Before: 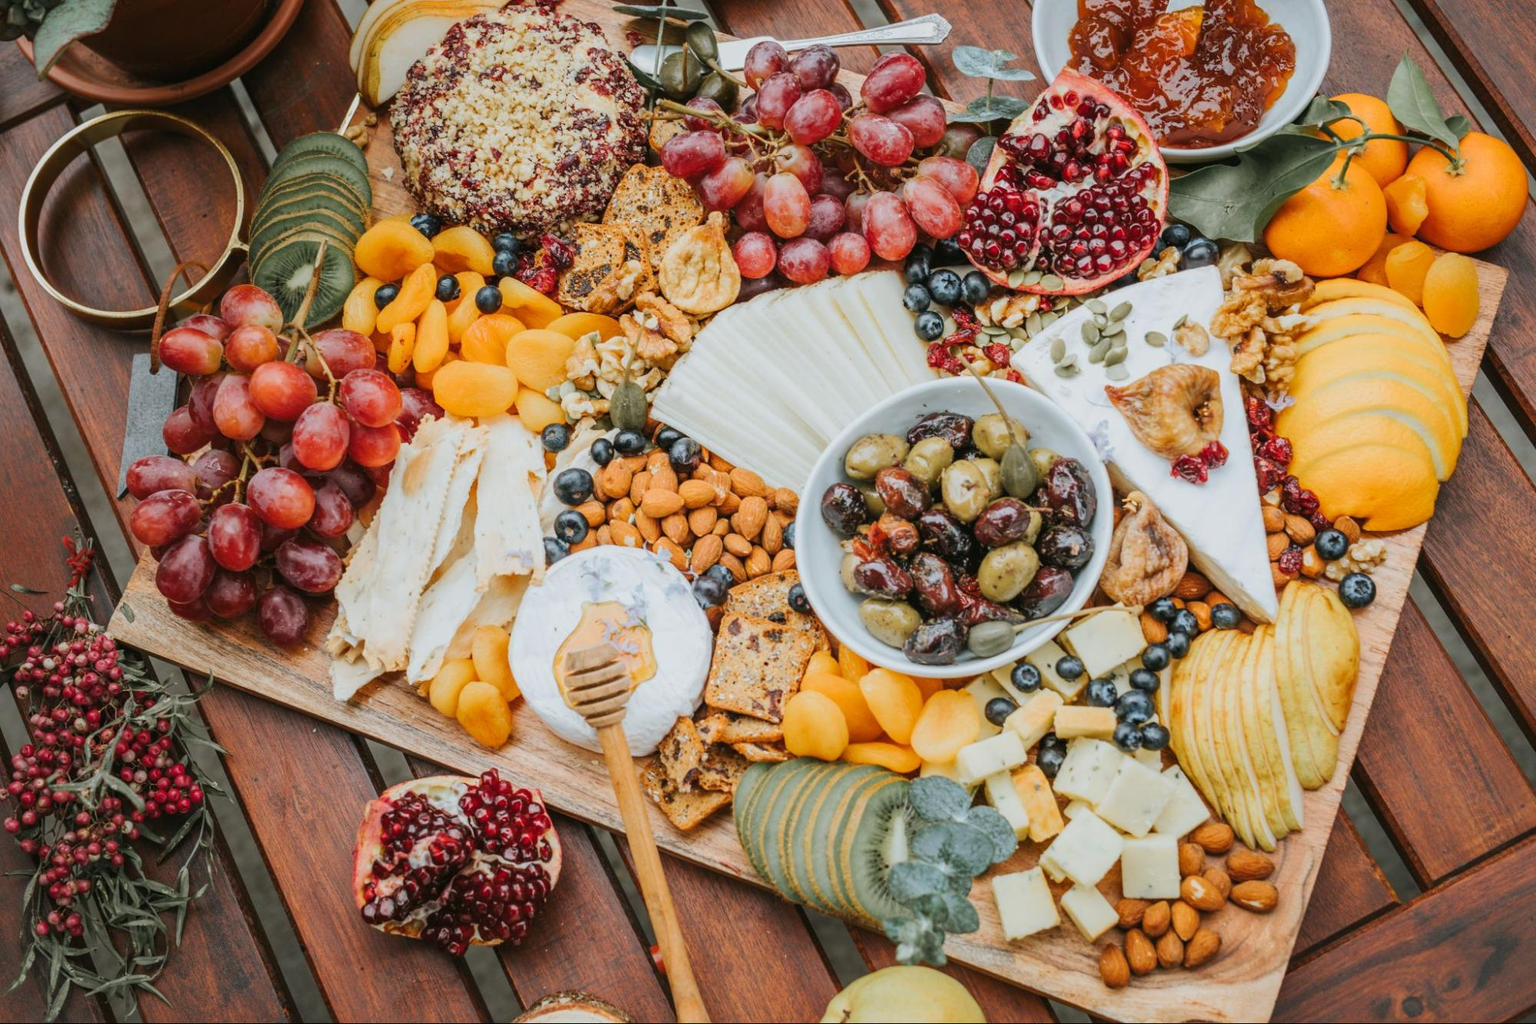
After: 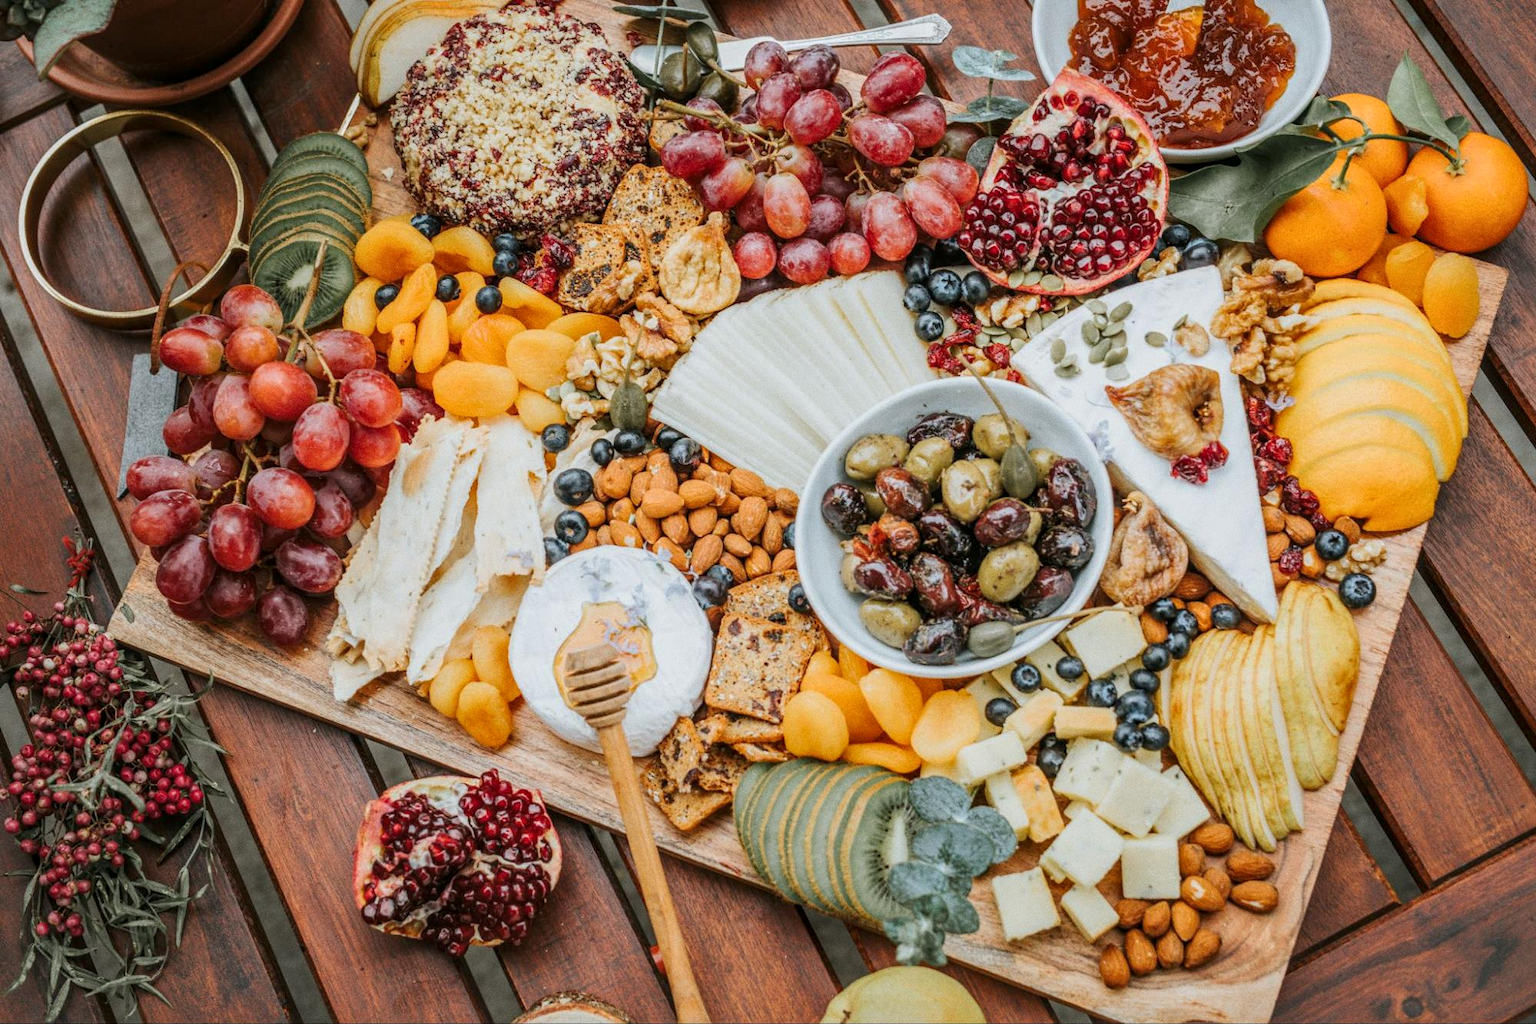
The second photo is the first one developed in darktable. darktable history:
grain: coarseness 0.09 ISO
local contrast: on, module defaults
